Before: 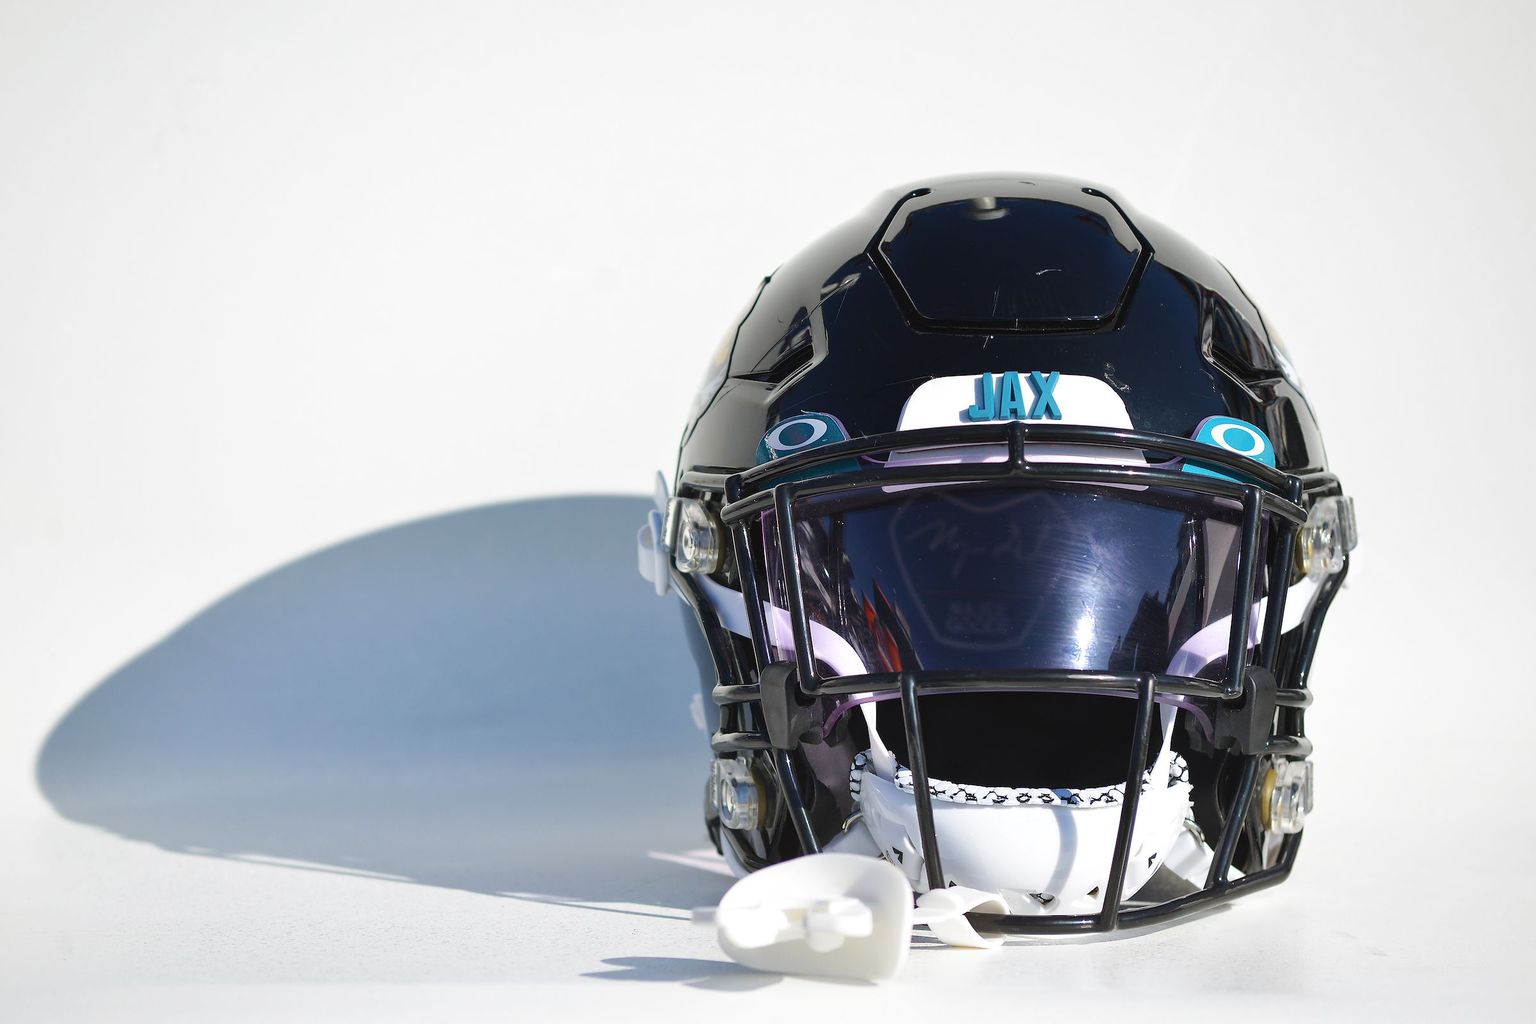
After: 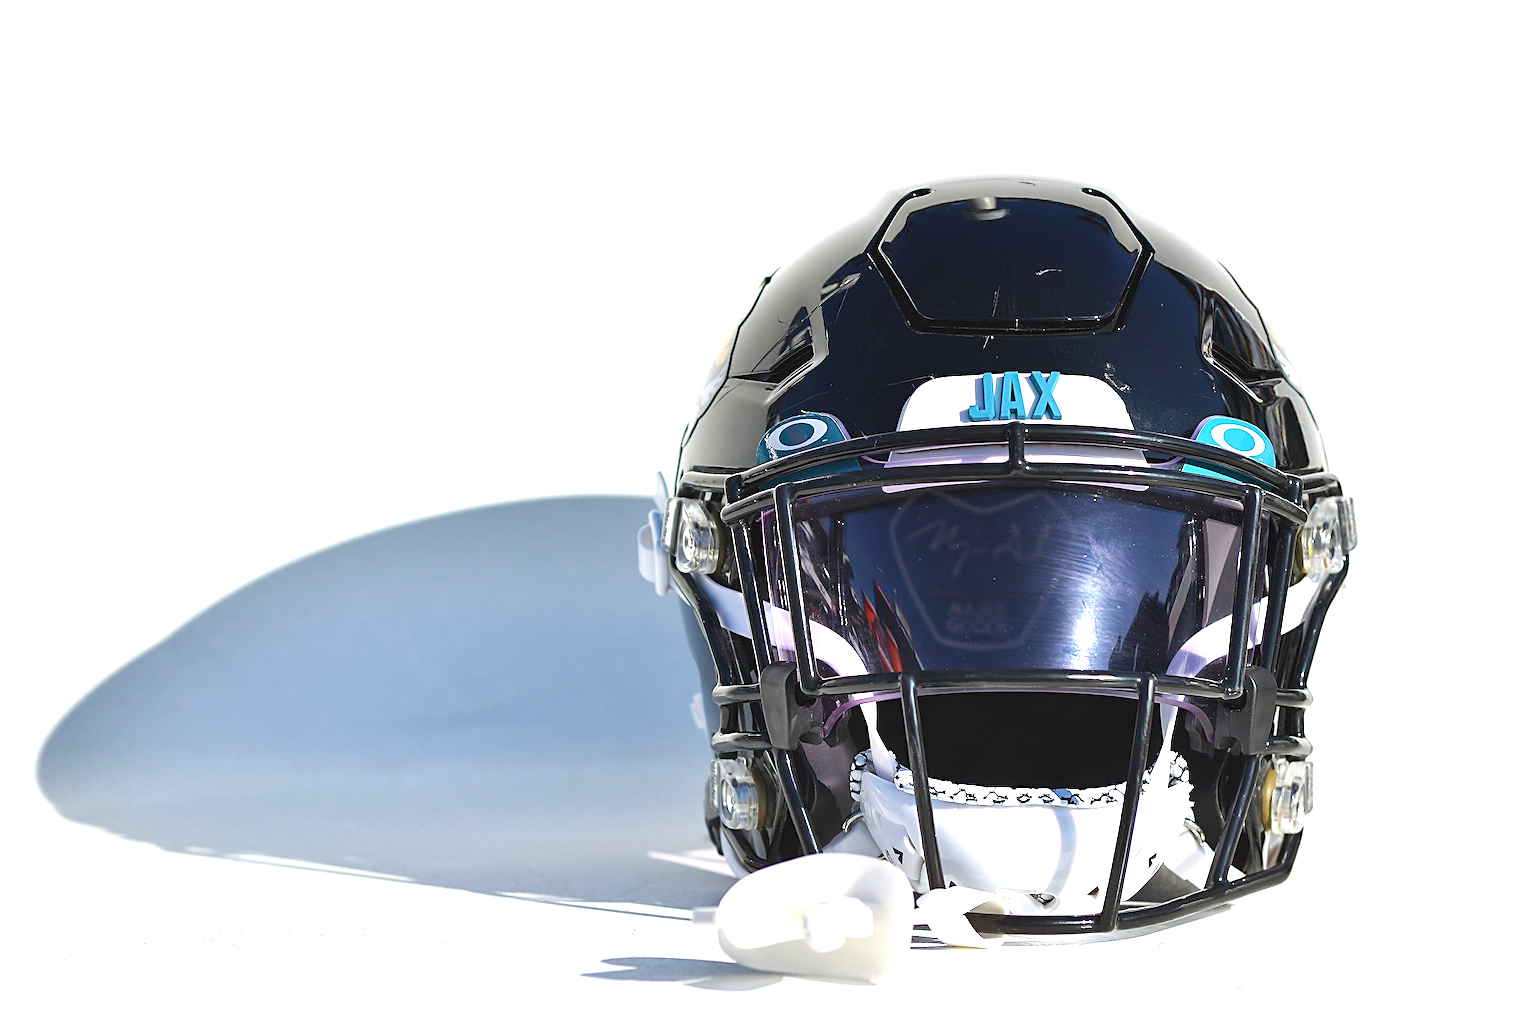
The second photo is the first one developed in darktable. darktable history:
exposure: exposure 0.556 EV, compensate highlight preservation false
white balance: red 1, blue 1
sharpen: radius 2.767
shadows and highlights: shadows 37.27, highlights -28.18, soften with gaussian
